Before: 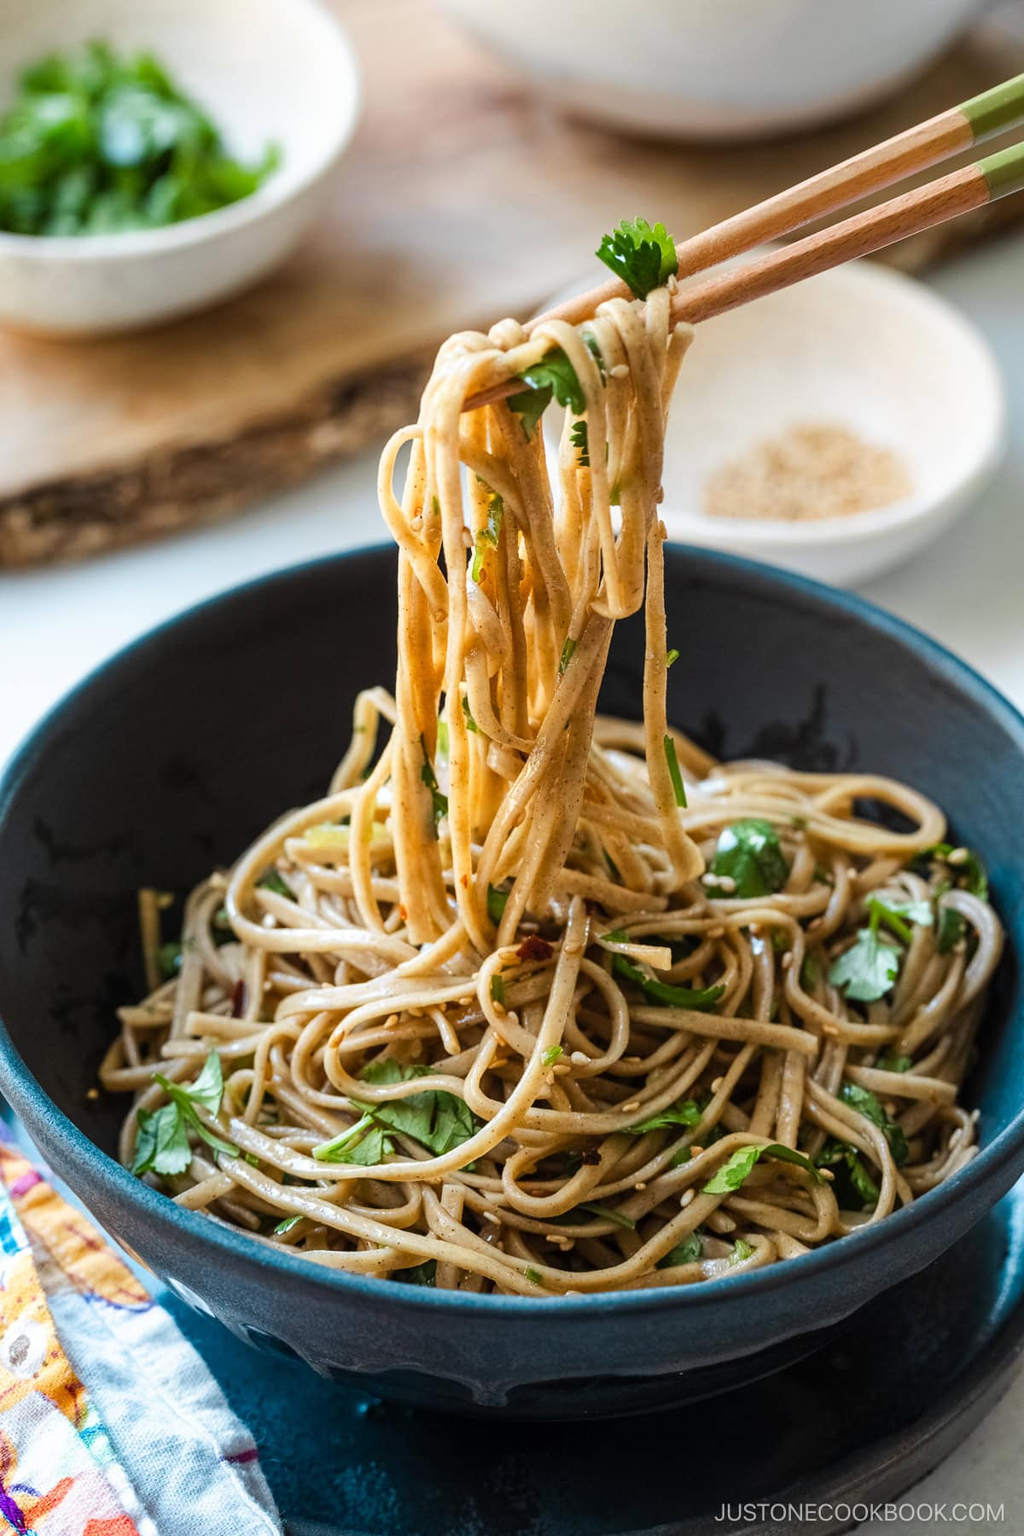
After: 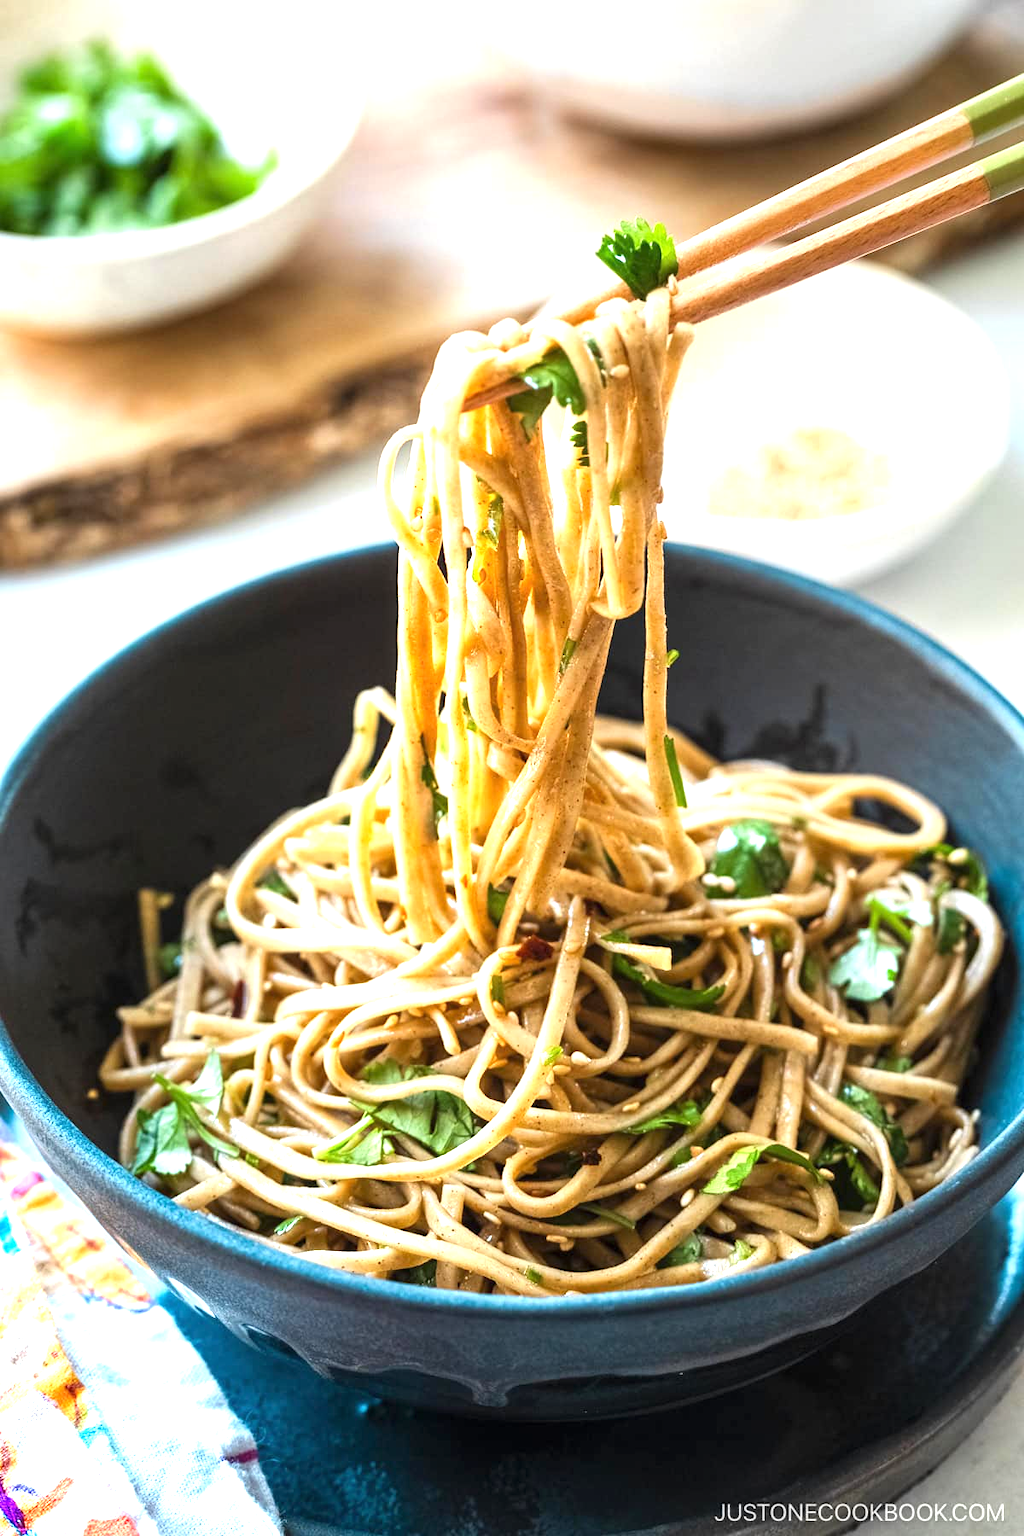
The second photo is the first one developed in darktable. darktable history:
exposure: black level correction 0, exposure 1.1 EV, compensate highlight preservation false
